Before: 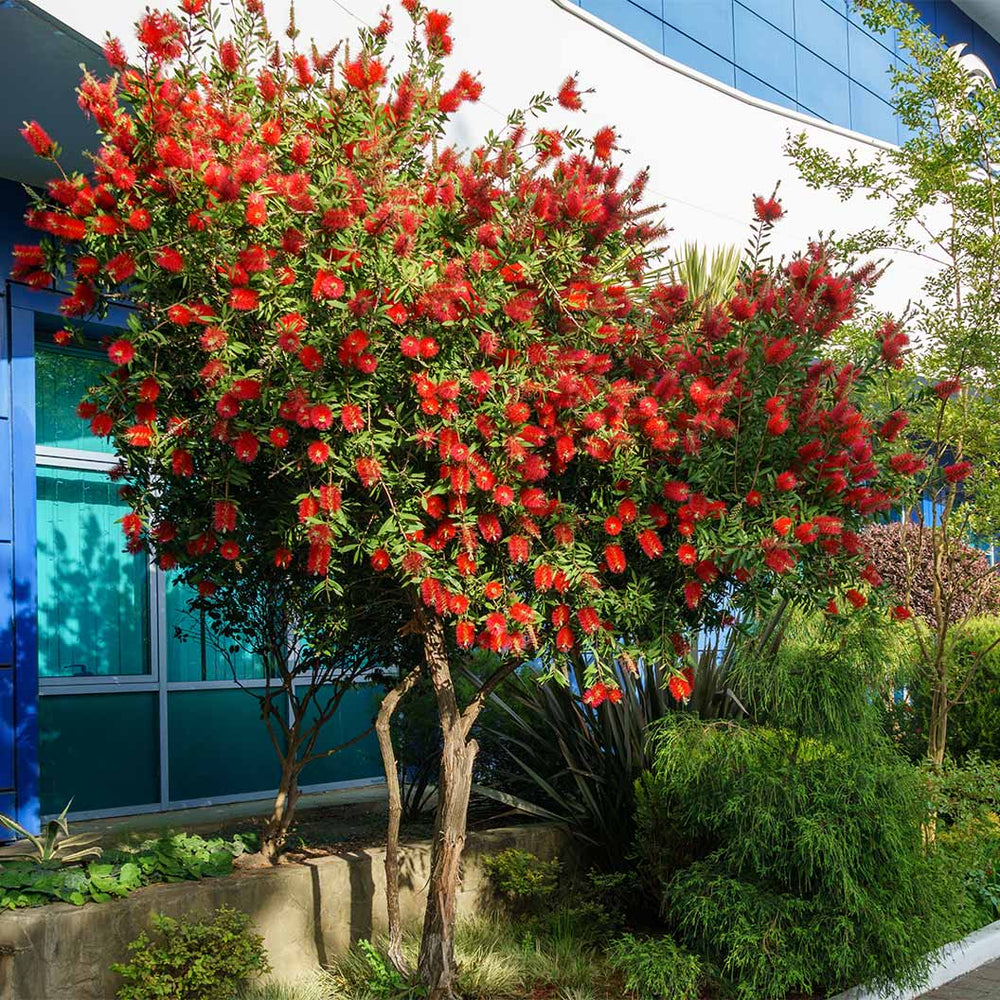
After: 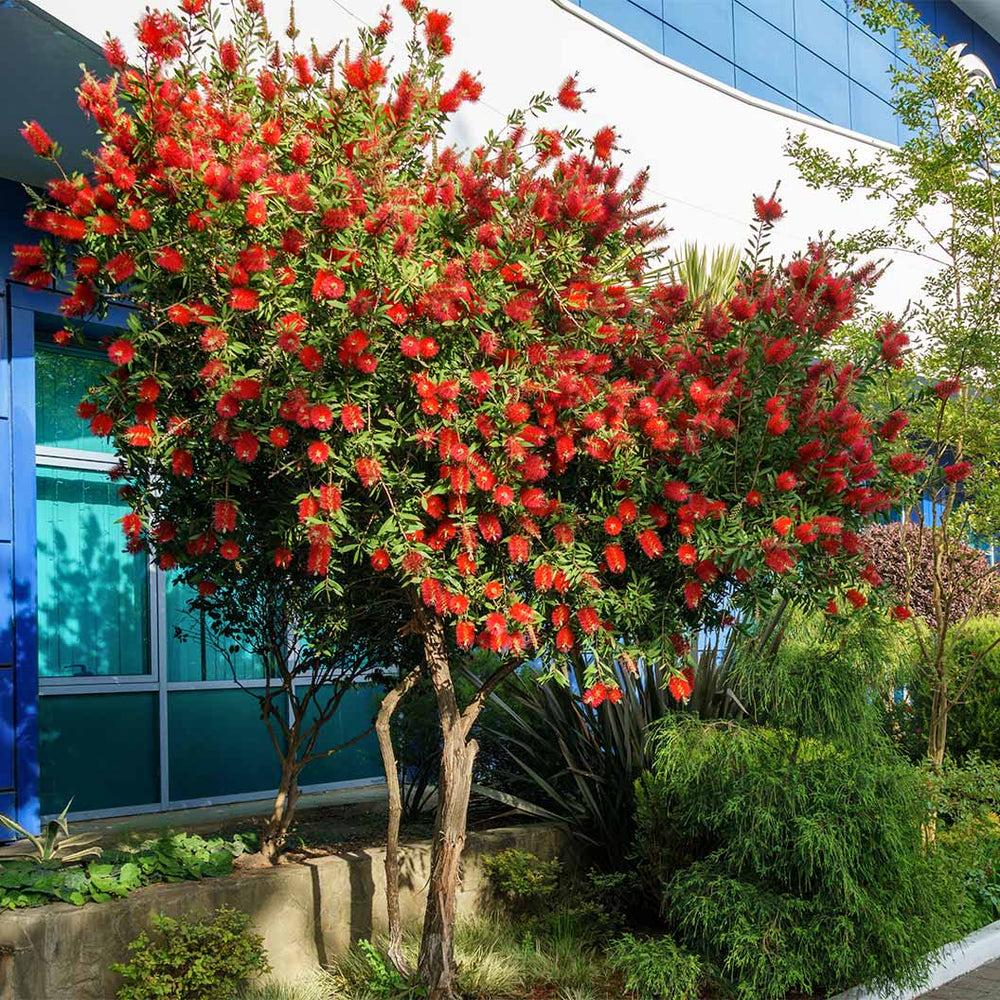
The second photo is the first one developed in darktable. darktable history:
shadows and highlights: shadows 30.86, highlights 0, soften with gaussian
local contrast: mode bilateral grid, contrast 10, coarseness 25, detail 115%, midtone range 0.2
